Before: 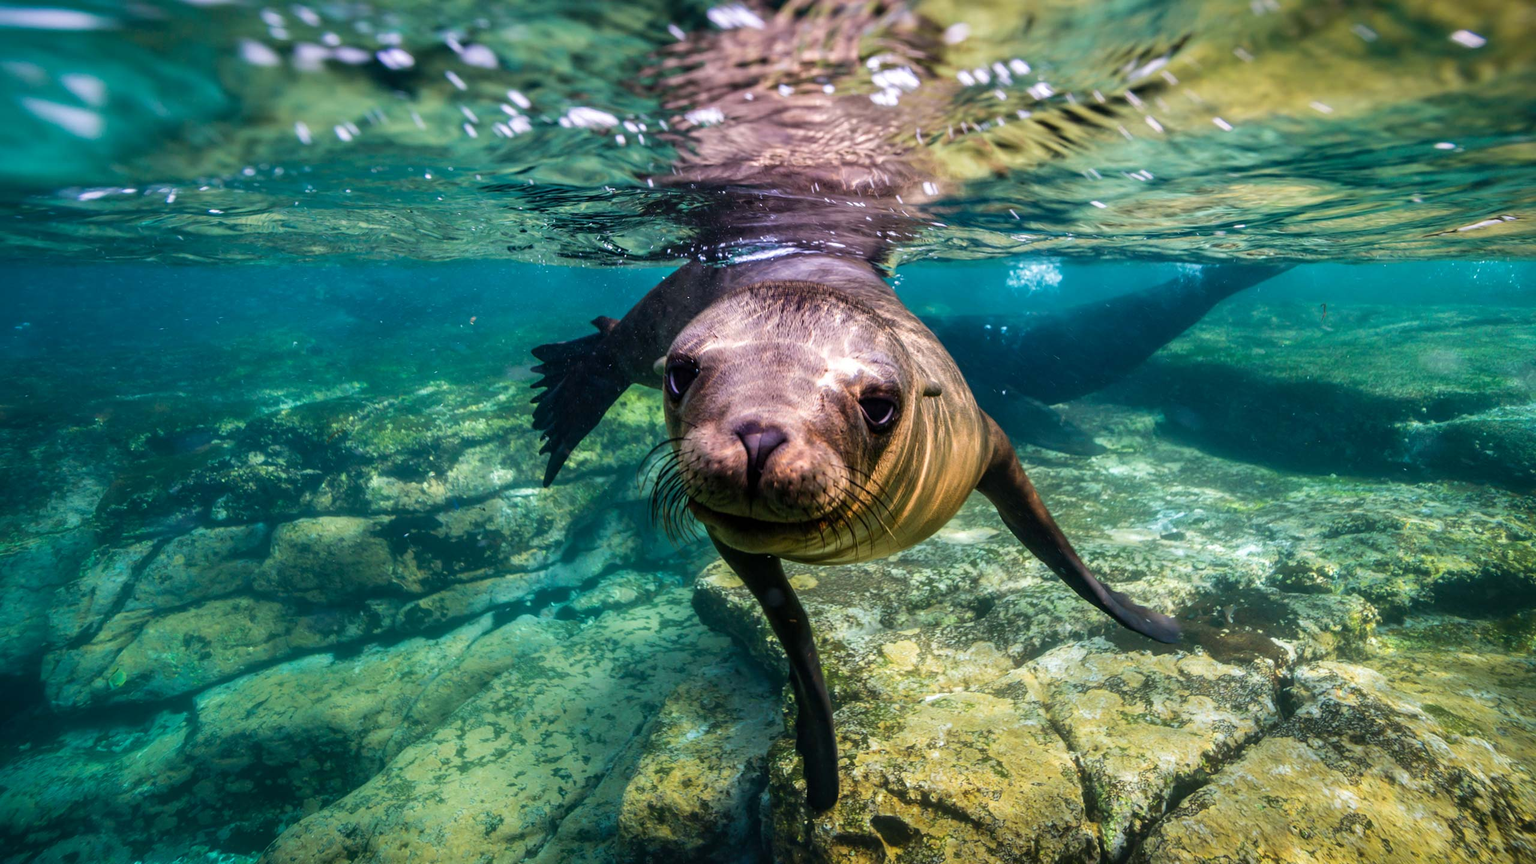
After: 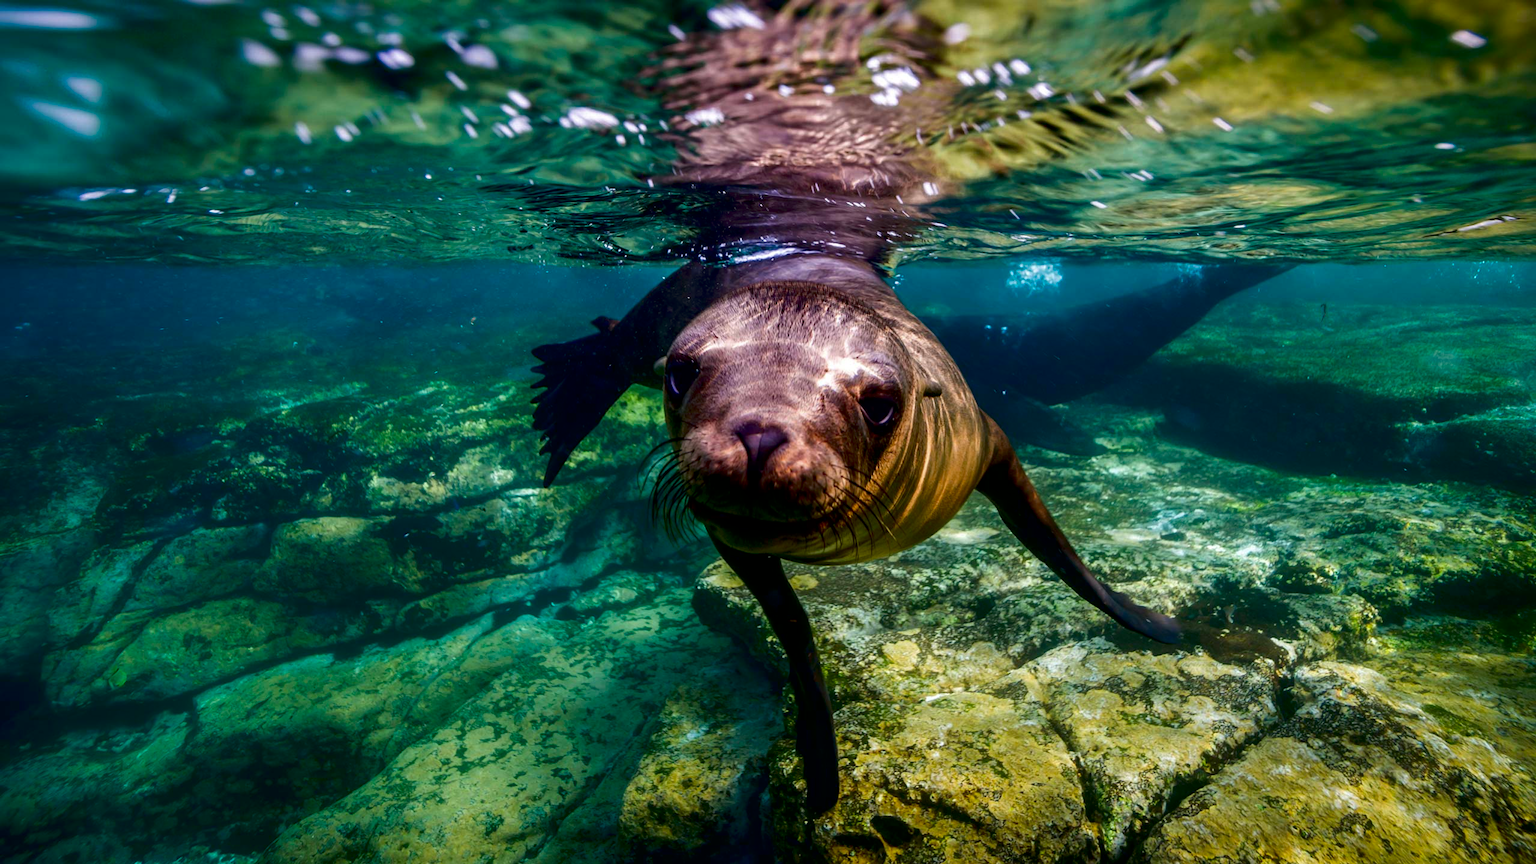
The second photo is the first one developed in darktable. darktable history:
exposure: black level correction 0.009, compensate highlight preservation false
contrast brightness saturation: brightness -0.25, saturation 0.2
